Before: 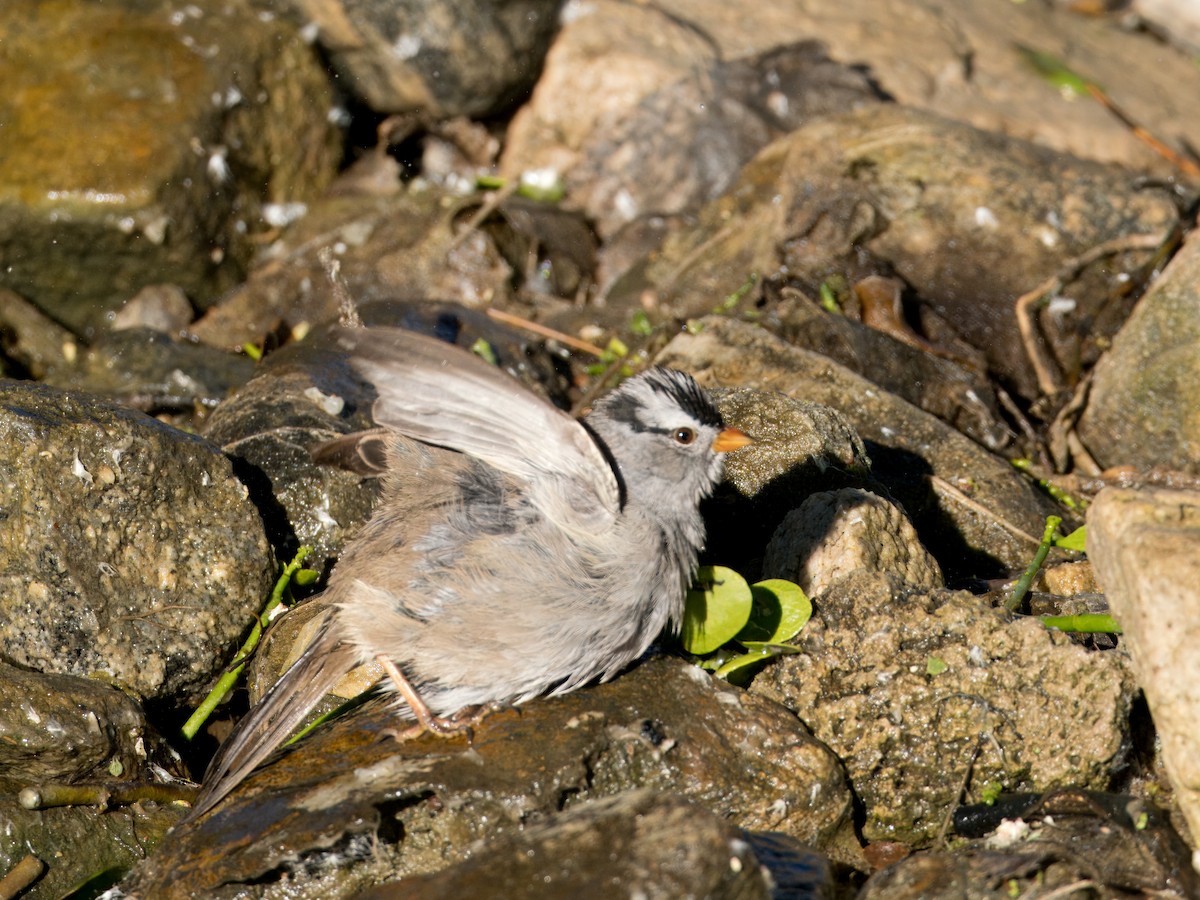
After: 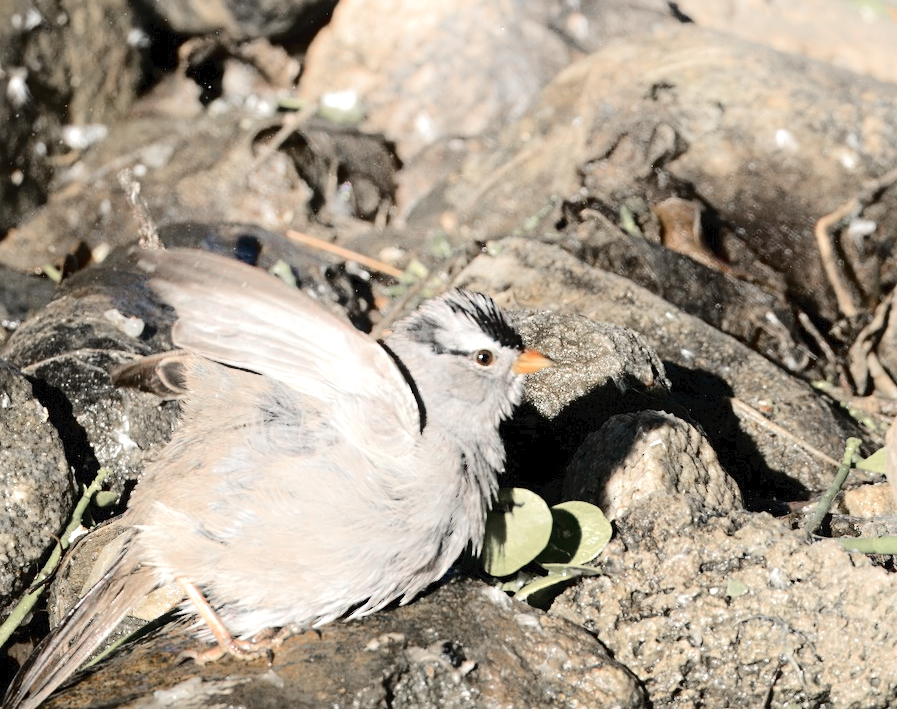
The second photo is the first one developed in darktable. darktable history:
shadows and highlights: shadows -21.2, highlights 98.73, highlights color adjustment 39.56%, soften with gaussian
tone curve: curves: ch0 [(0, 0) (0.003, 0.031) (0.011, 0.033) (0.025, 0.038) (0.044, 0.049) (0.069, 0.059) (0.1, 0.071) (0.136, 0.093) (0.177, 0.142) (0.224, 0.204) (0.277, 0.292) (0.335, 0.387) (0.399, 0.484) (0.468, 0.567) (0.543, 0.643) (0.623, 0.712) (0.709, 0.776) (0.801, 0.837) (0.898, 0.903) (1, 1)], color space Lab, independent channels, preserve colors none
sharpen: amount 0.213
crop: left 16.701%, top 8.67%, right 8.499%, bottom 12.477%
exposure: exposure 0.369 EV, compensate highlight preservation false
color zones: curves: ch1 [(0, 0.708) (0.088, 0.648) (0.245, 0.187) (0.429, 0.326) (0.571, 0.498) (0.714, 0.5) (0.857, 0.5) (1, 0.708)]
